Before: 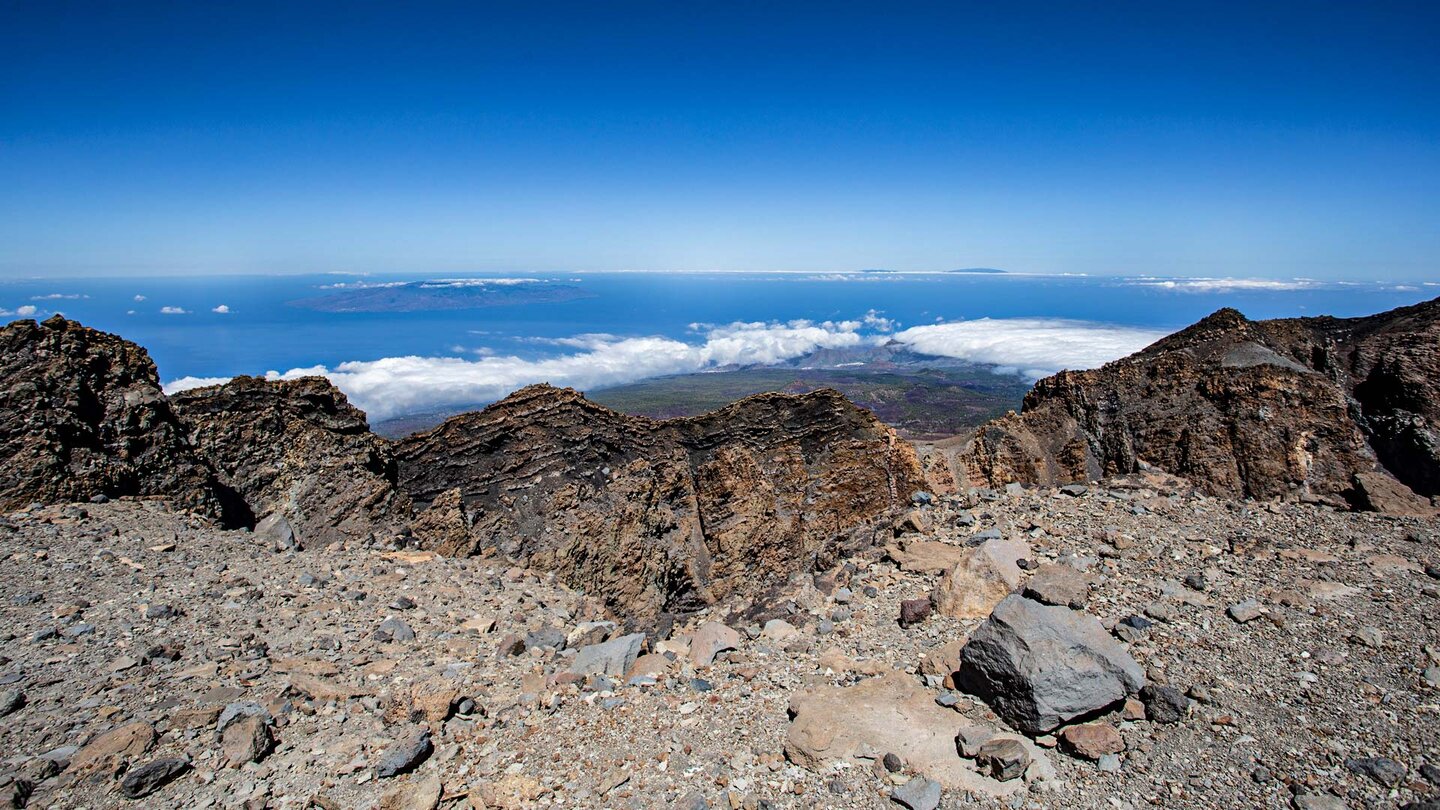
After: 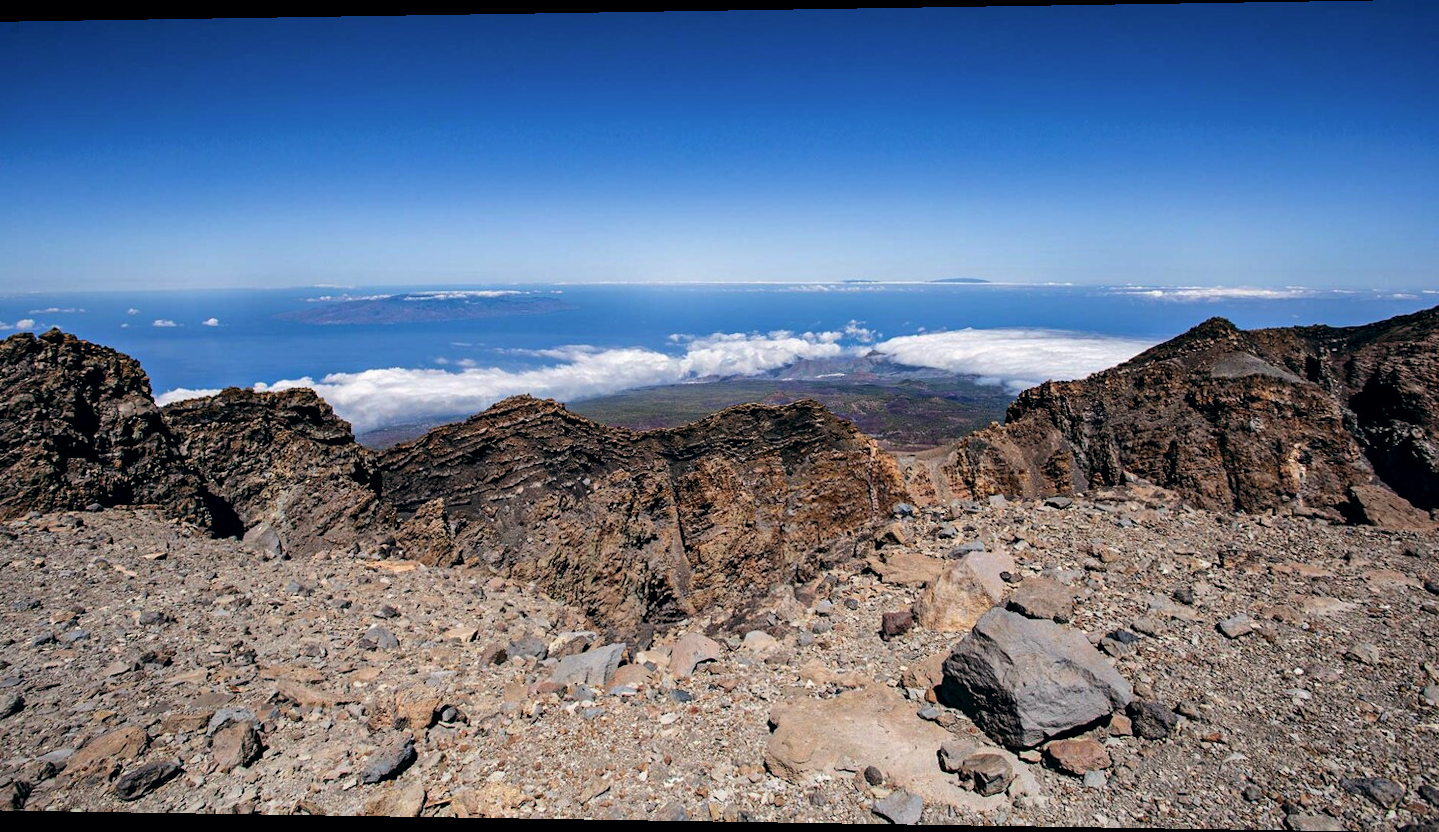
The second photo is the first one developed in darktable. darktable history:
rotate and perspective: lens shift (horizontal) -0.055, automatic cropping off
color balance: lift [0.998, 0.998, 1.001, 1.002], gamma [0.995, 1.025, 0.992, 0.975], gain [0.995, 1.02, 0.997, 0.98]
